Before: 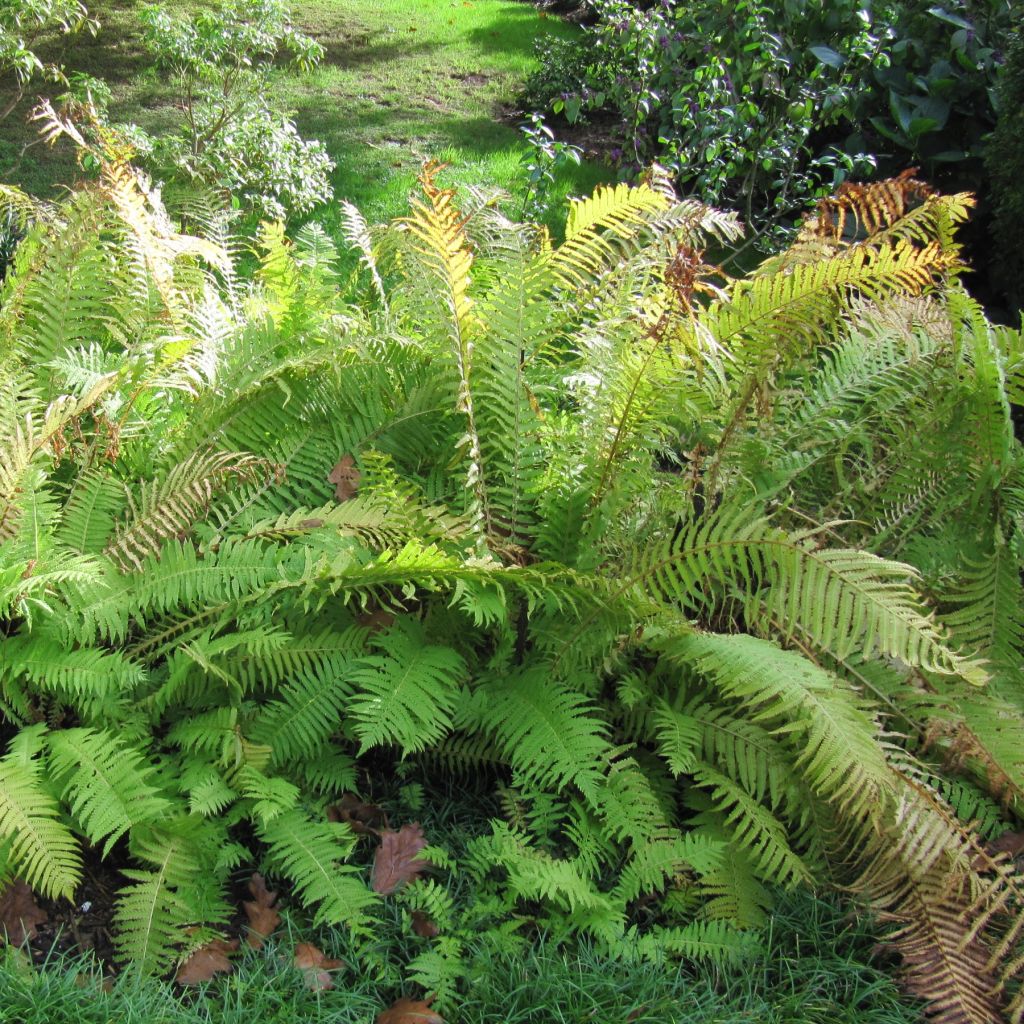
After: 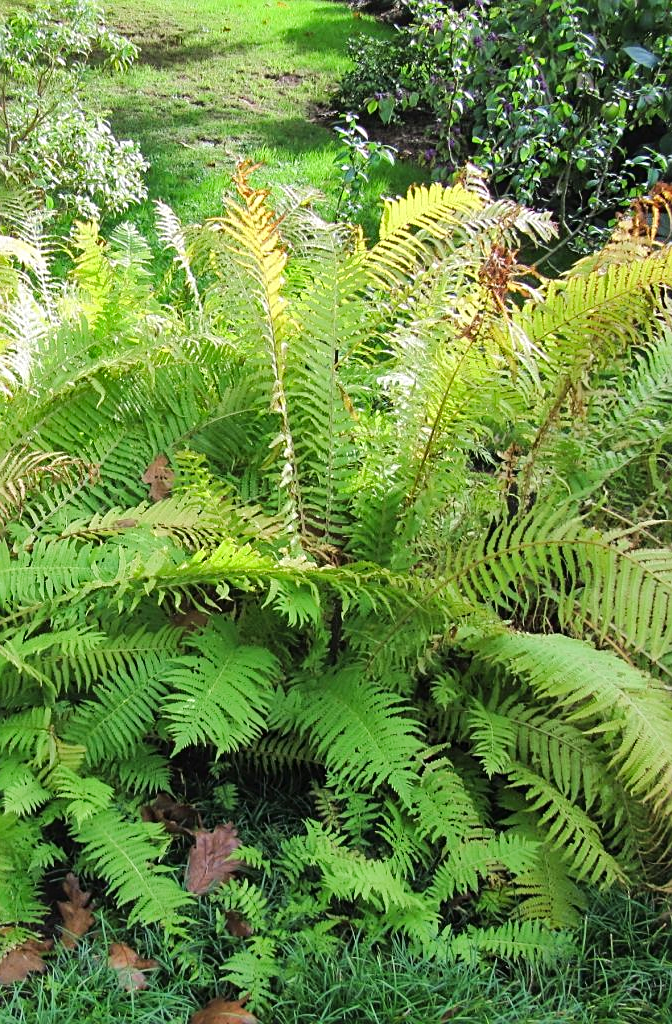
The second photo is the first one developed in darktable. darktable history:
shadows and highlights: shadows 32.32, highlights -33.04, soften with gaussian
crop and rotate: left 18.254%, right 16.031%
sharpen: on, module defaults
tone curve: curves: ch0 [(0, 0) (0.003, 0.012) (0.011, 0.02) (0.025, 0.032) (0.044, 0.046) (0.069, 0.06) (0.1, 0.09) (0.136, 0.133) (0.177, 0.182) (0.224, 0.247) (0.277, 0.316) (0.335, 0.396) (0.399, 0.48) (0.468, 0.568) (0.543, 0.646) (0.623, 0.717) (0.709, 0.777) (0.801, 0.846) (0.898, 0.912) (1, 1)], color space Lab, linked channels, preserve colors none
